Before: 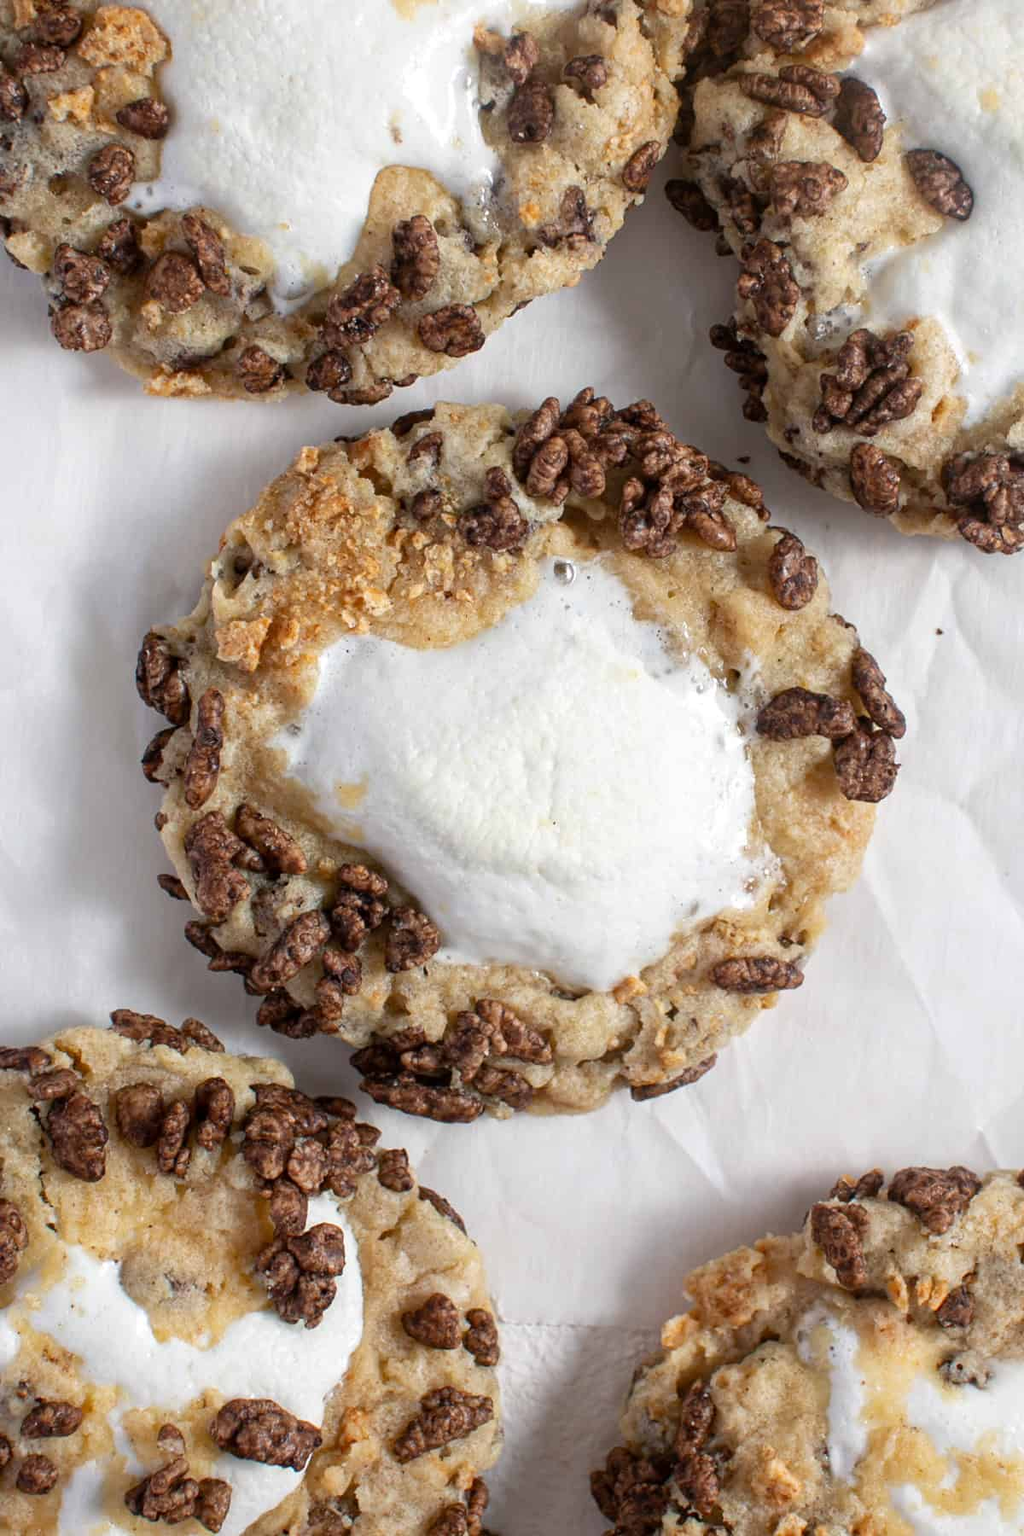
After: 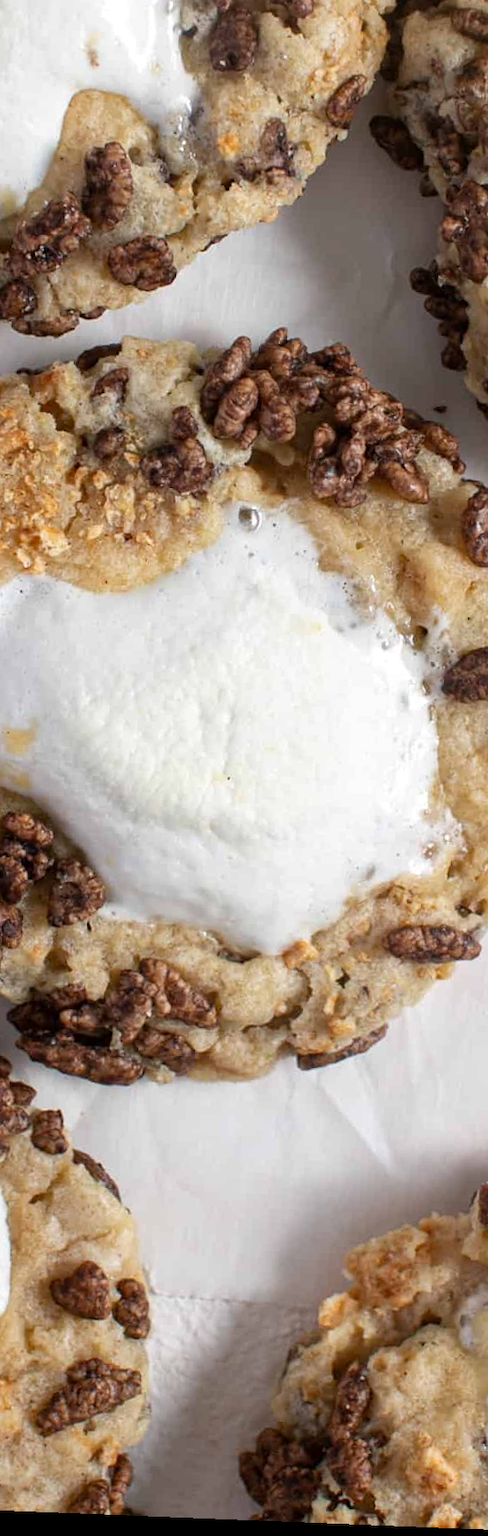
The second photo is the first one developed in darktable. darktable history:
crop: left 33.452%, top 6.025%, right 23.155%
rotate and perspective: rotation 2.27°, automatic cropping off
